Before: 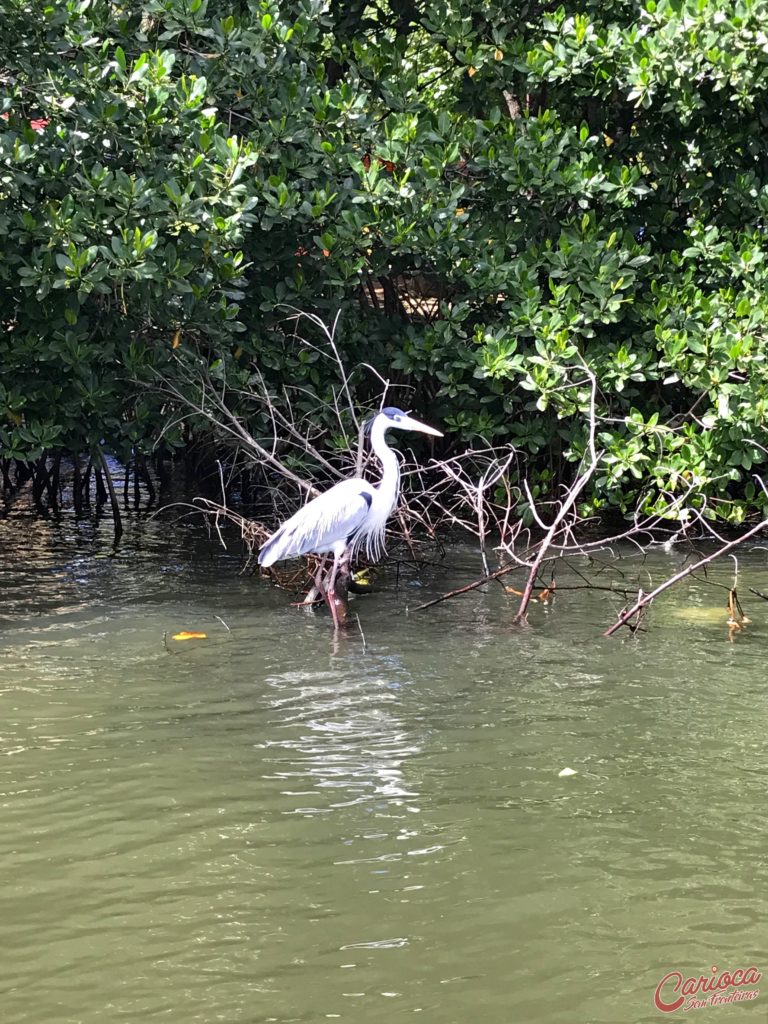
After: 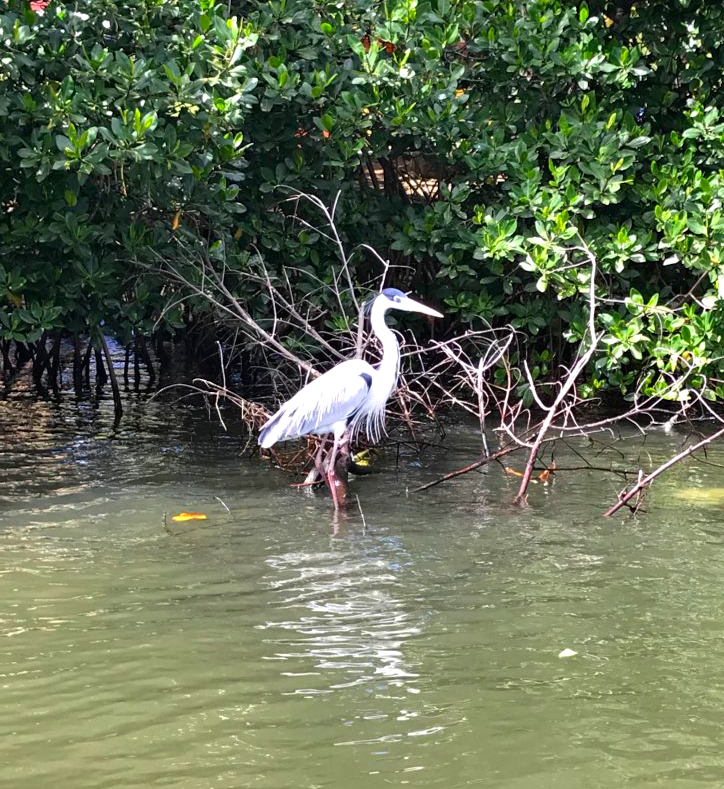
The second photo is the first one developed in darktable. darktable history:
crop and rotate: angle 0.03°, top 11.643%, right 5.651%, bottom 11.189%
exposure: exposure 0.207 EV, compensate highlight preservation false
